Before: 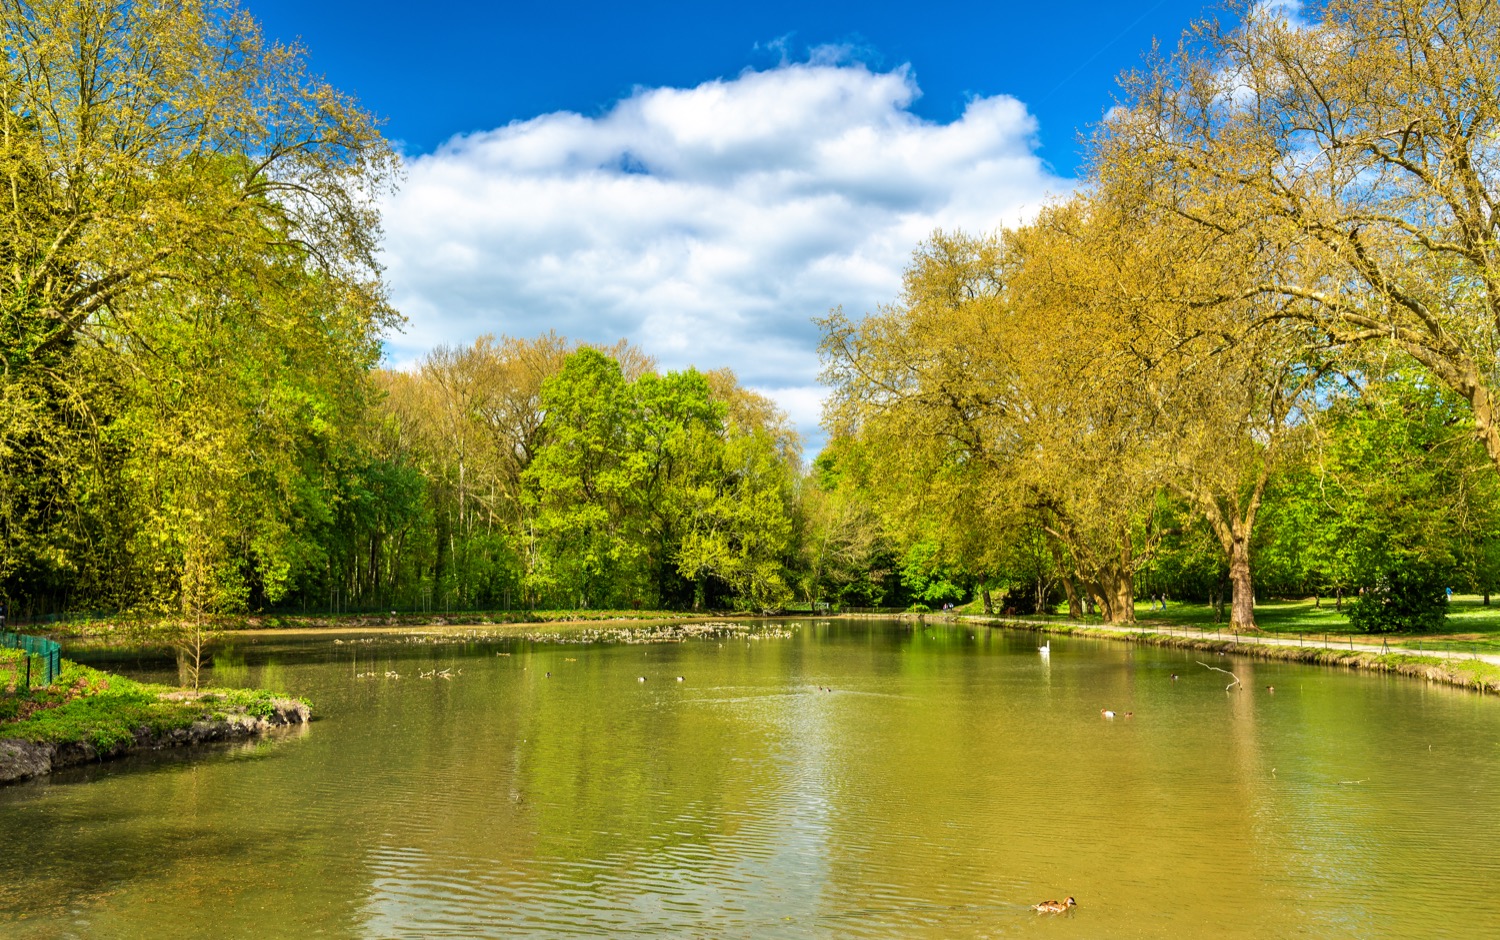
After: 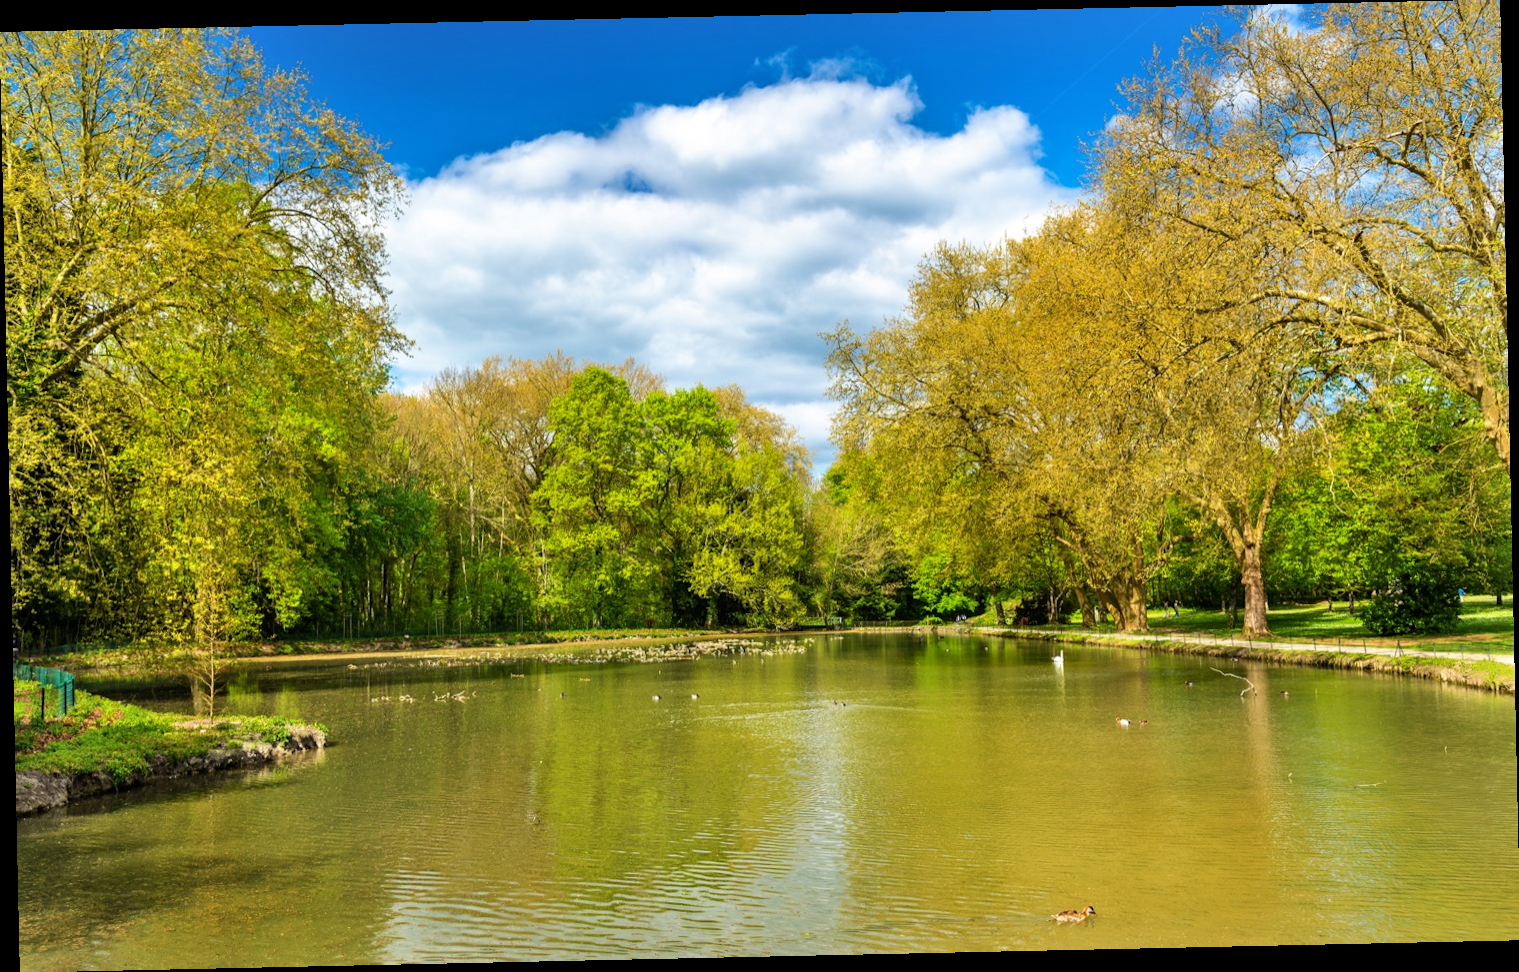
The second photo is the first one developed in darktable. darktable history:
shadows and highlights: radius 125.46, shadows 30.51, highlights -30.51, low approximation 0.01, soften with gaussian
rotate and perspective: rotation -1.24°, automatic cropping off
